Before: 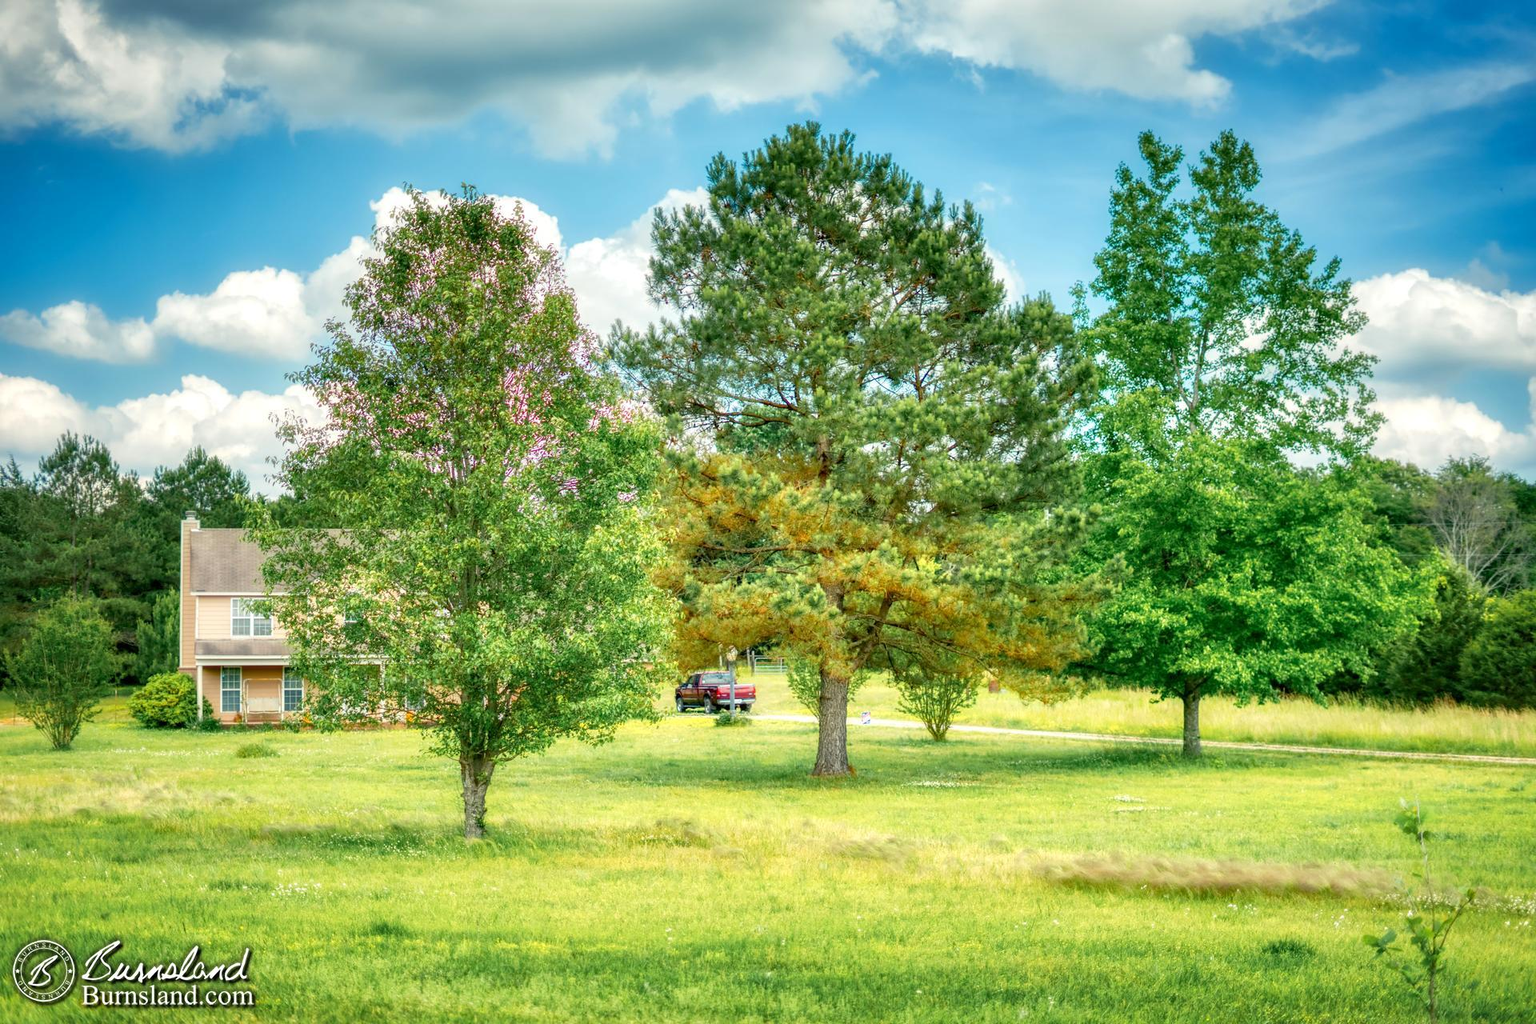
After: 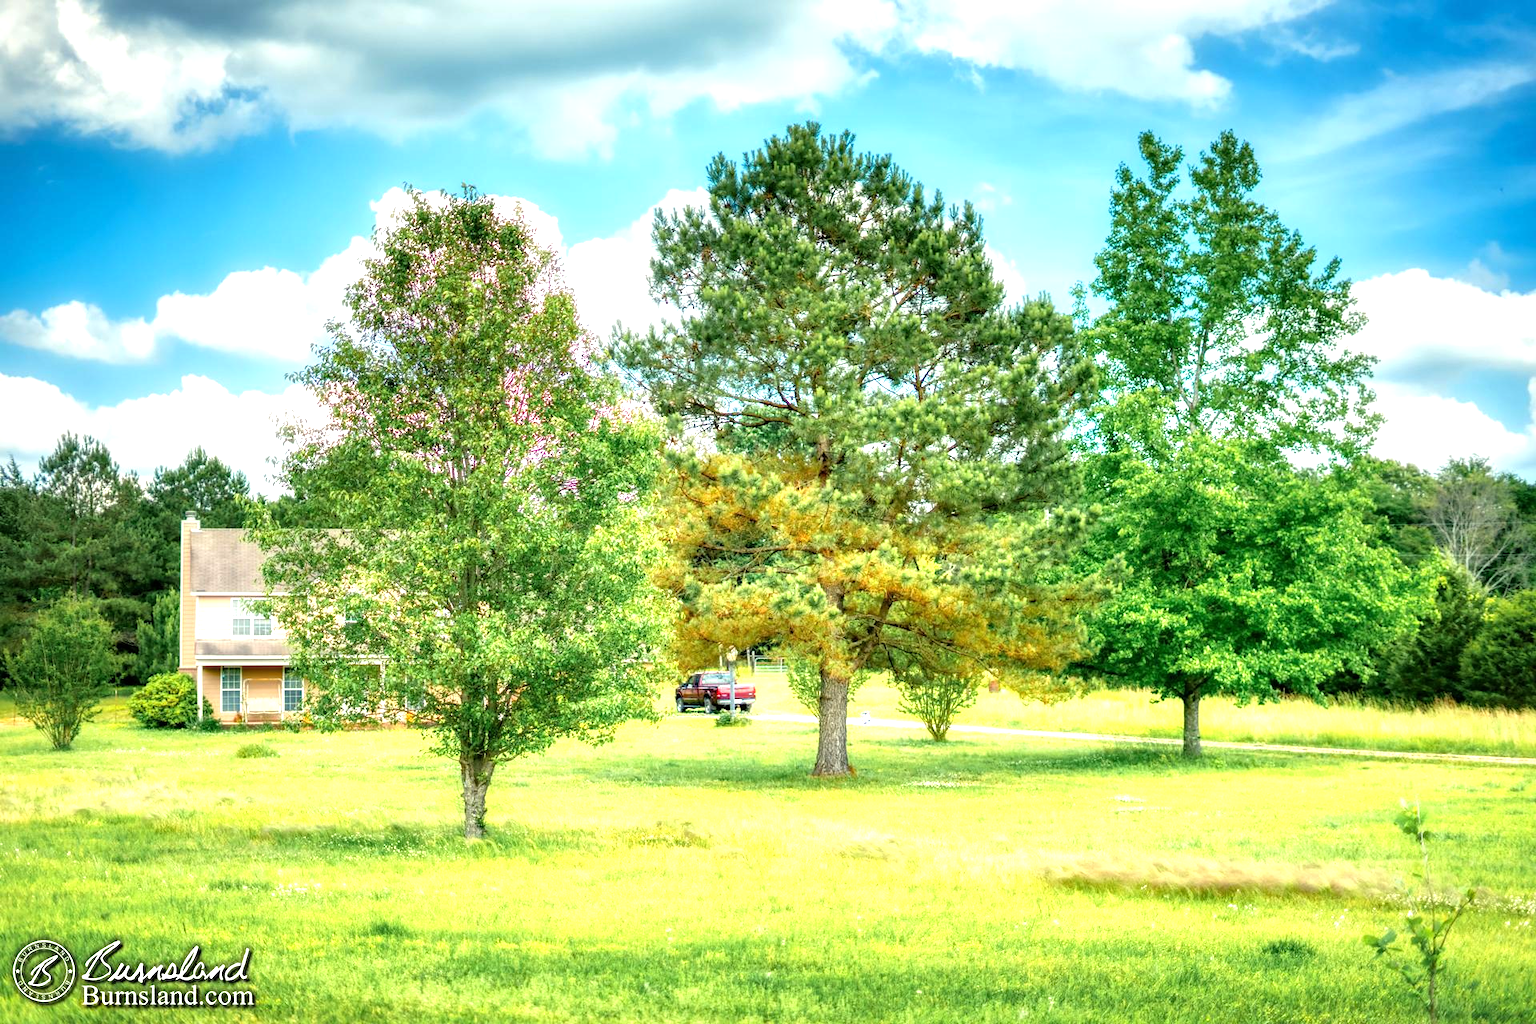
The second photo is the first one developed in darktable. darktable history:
tone equalizer: -8 EV -0.756 EV, -7 EV -0.685 EV, -6 EV -0.602 EV, -5 EV -0.396 EV, -3 EV 0.374 EV, -2 EV 0.6 EV, -1 EV 0.692 EV, +0 EV 0.763 EV
